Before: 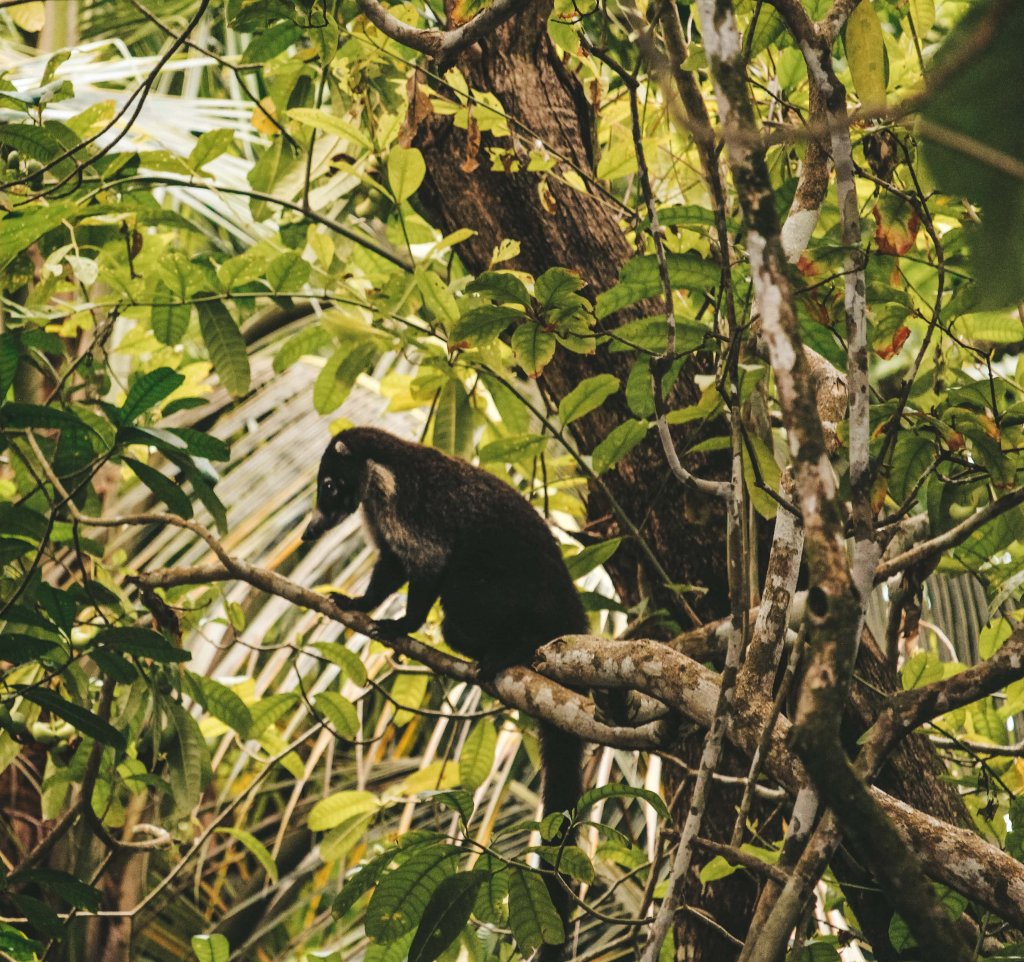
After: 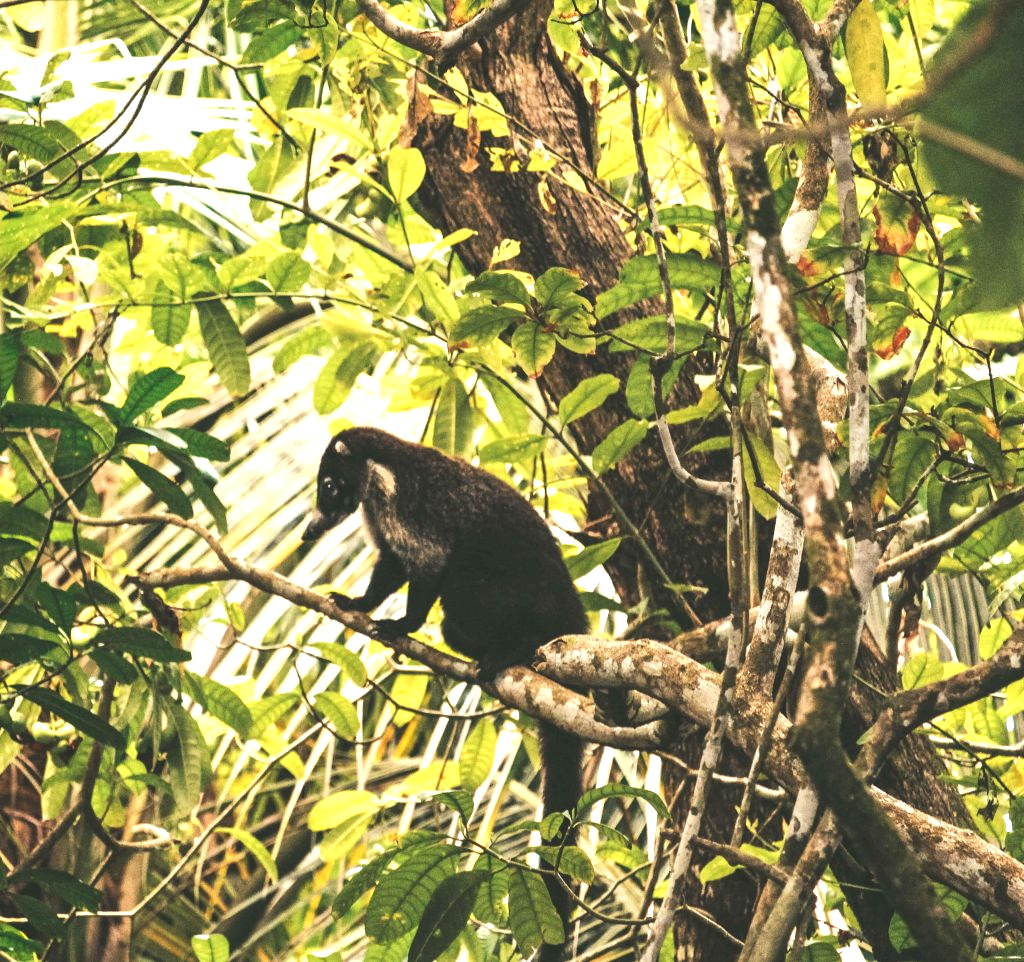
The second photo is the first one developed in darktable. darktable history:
exposure: black level correction 0, exposure 1.1 EV, compensate exposure bias true, compensate highlight preservation false
white balance: emerald 1
